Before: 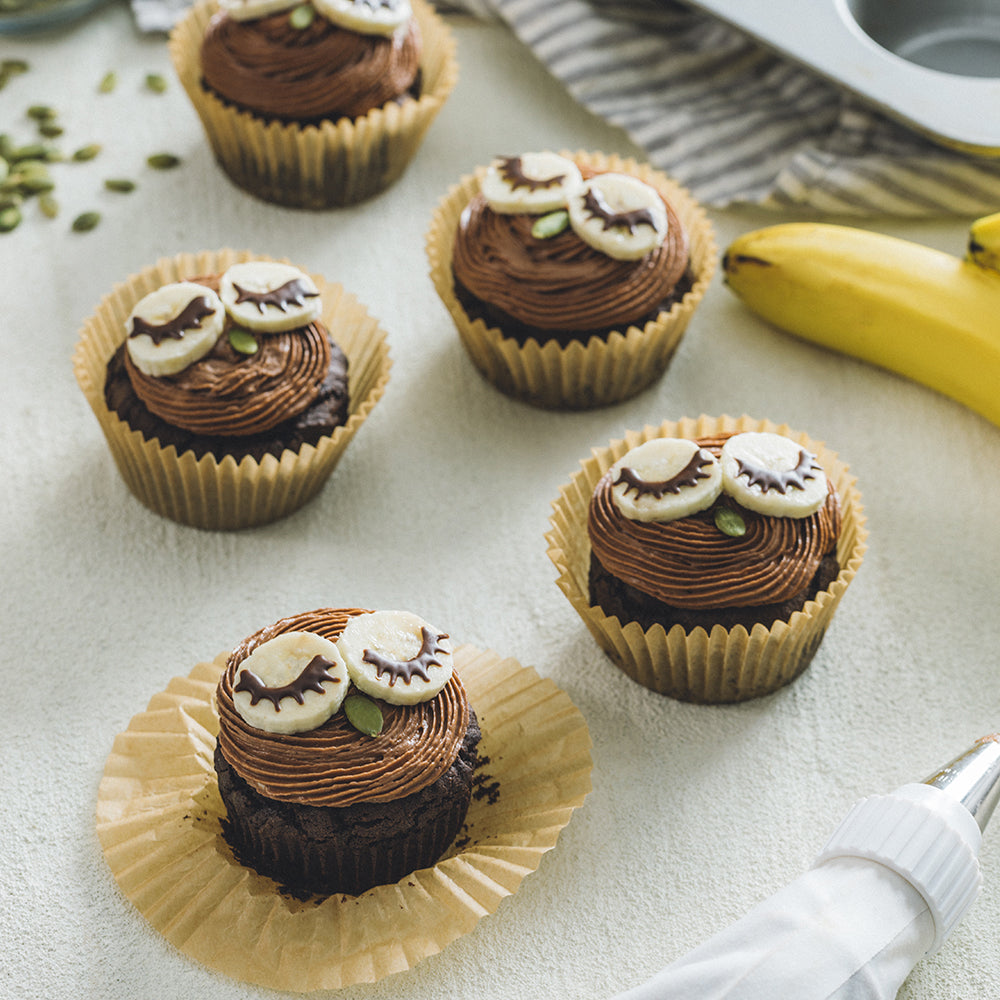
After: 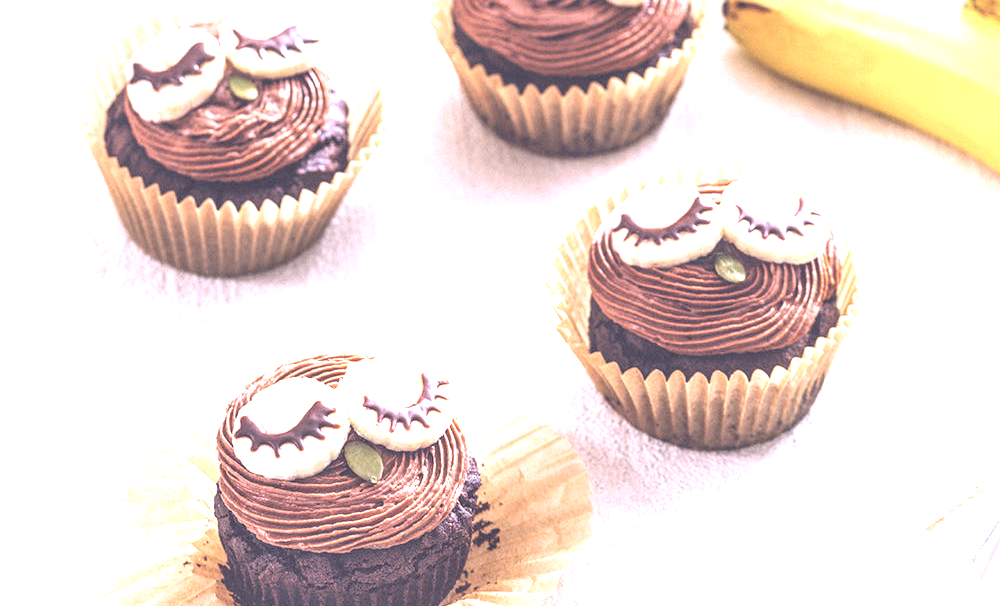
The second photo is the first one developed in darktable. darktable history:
color correction: highlights a* 16, highlights b* -20.13
exposure: exposure 1.992 EV, compensate highlight preservation false
contrast brightness saturation: contrast -0.138, brightness 0.043, saturation -0.12
crop and rotate: top 25.411%, bottom 13.967%
local contrast: on, module defaults
